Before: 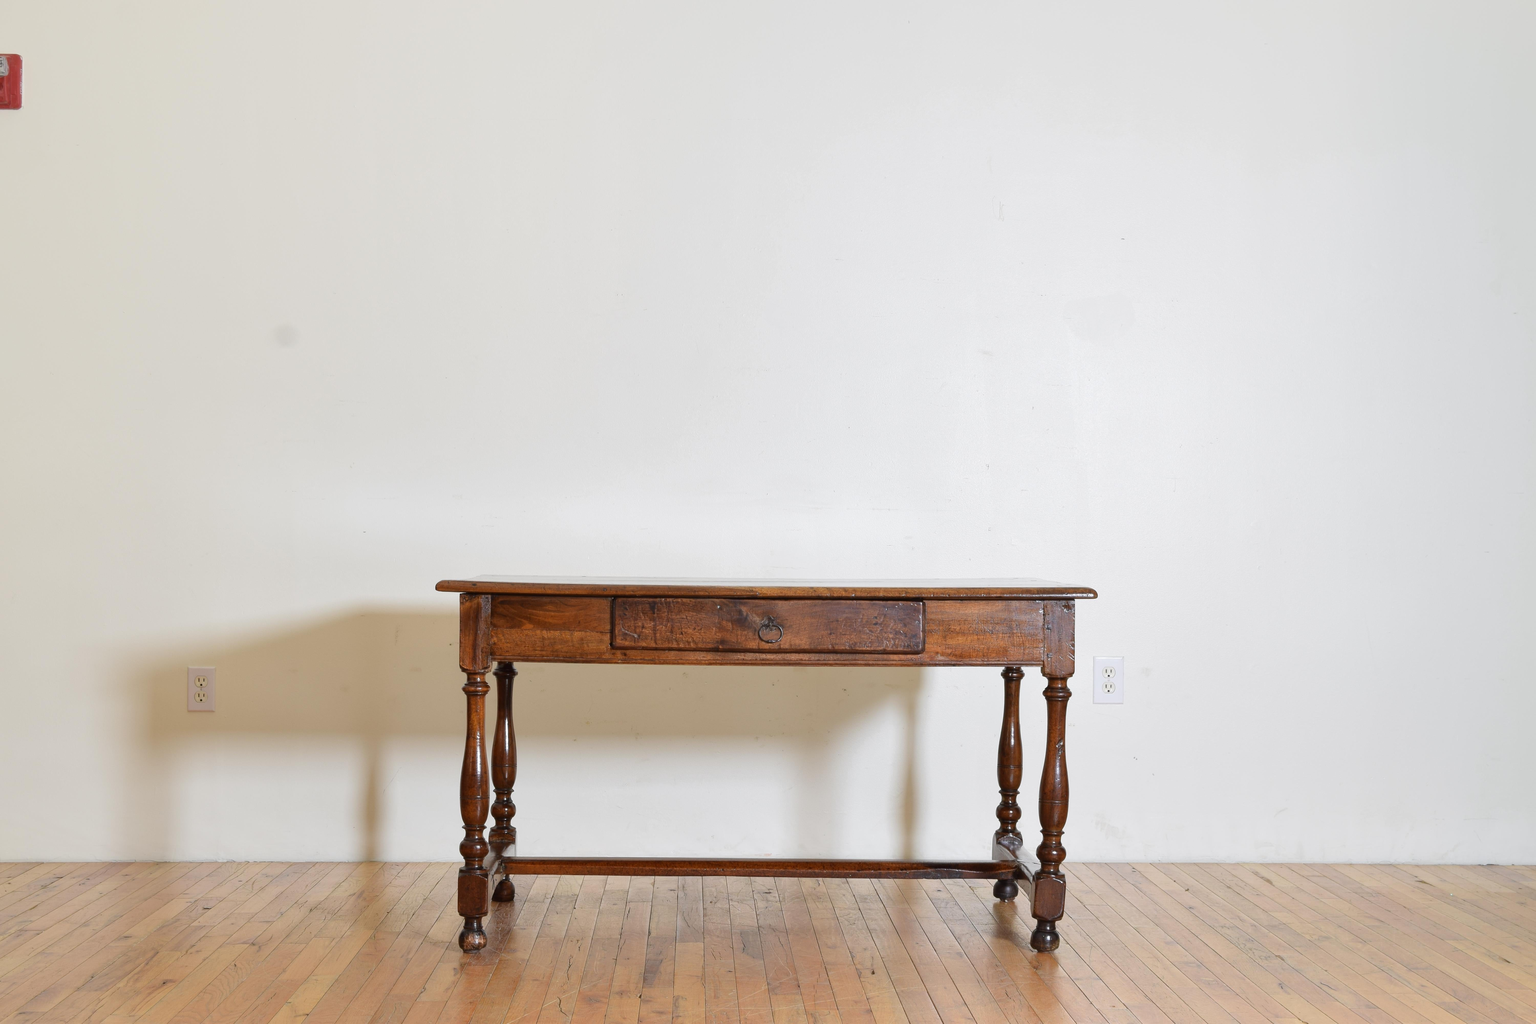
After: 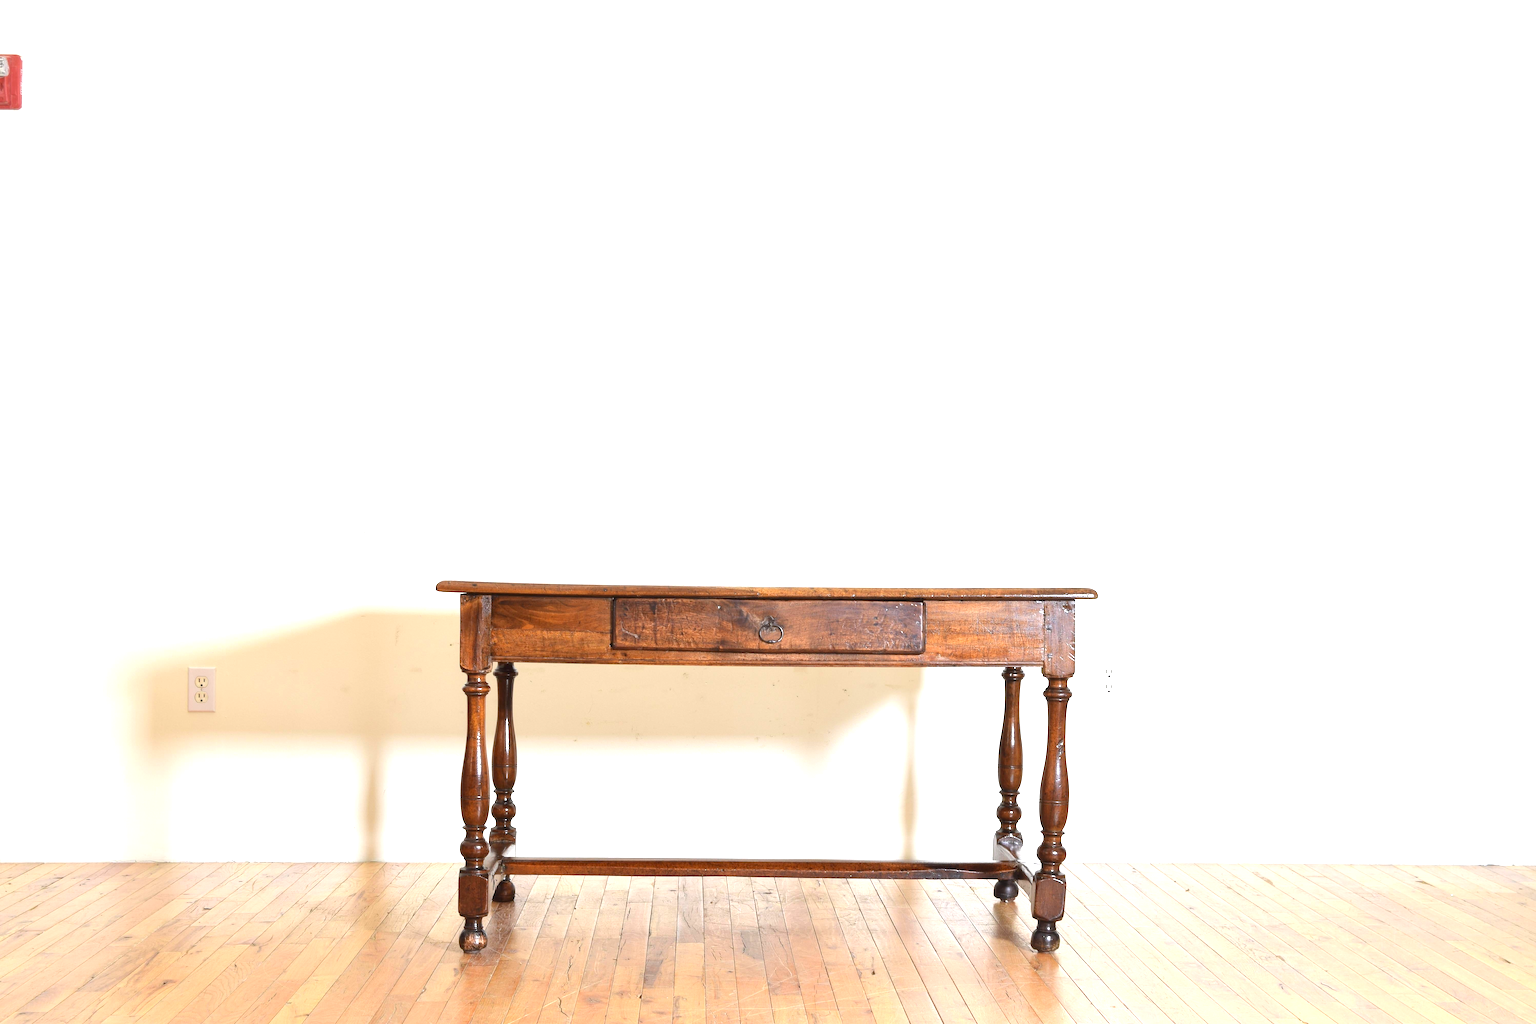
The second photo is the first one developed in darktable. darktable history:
exposure: black level correction 0, exposure 1.099 EV, compensate highlight preservation false
shadows and highlights: shadows -10.92, white point adjustment 1.4, highlights 8.82
